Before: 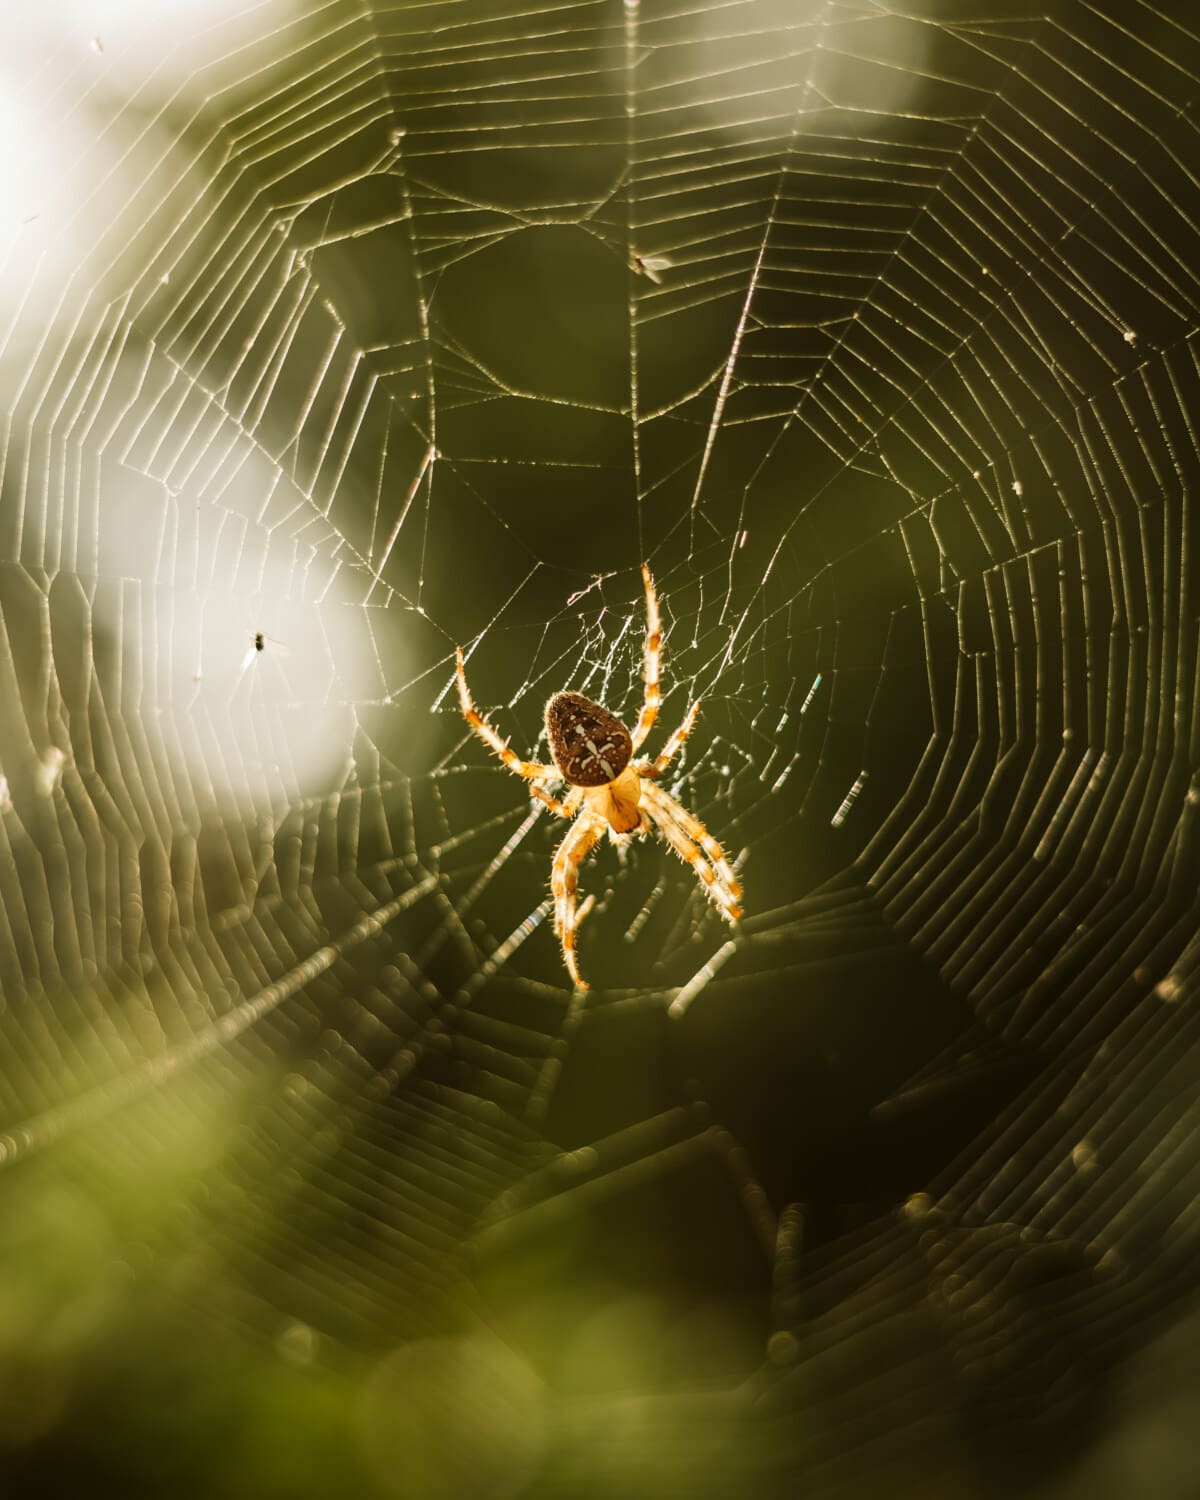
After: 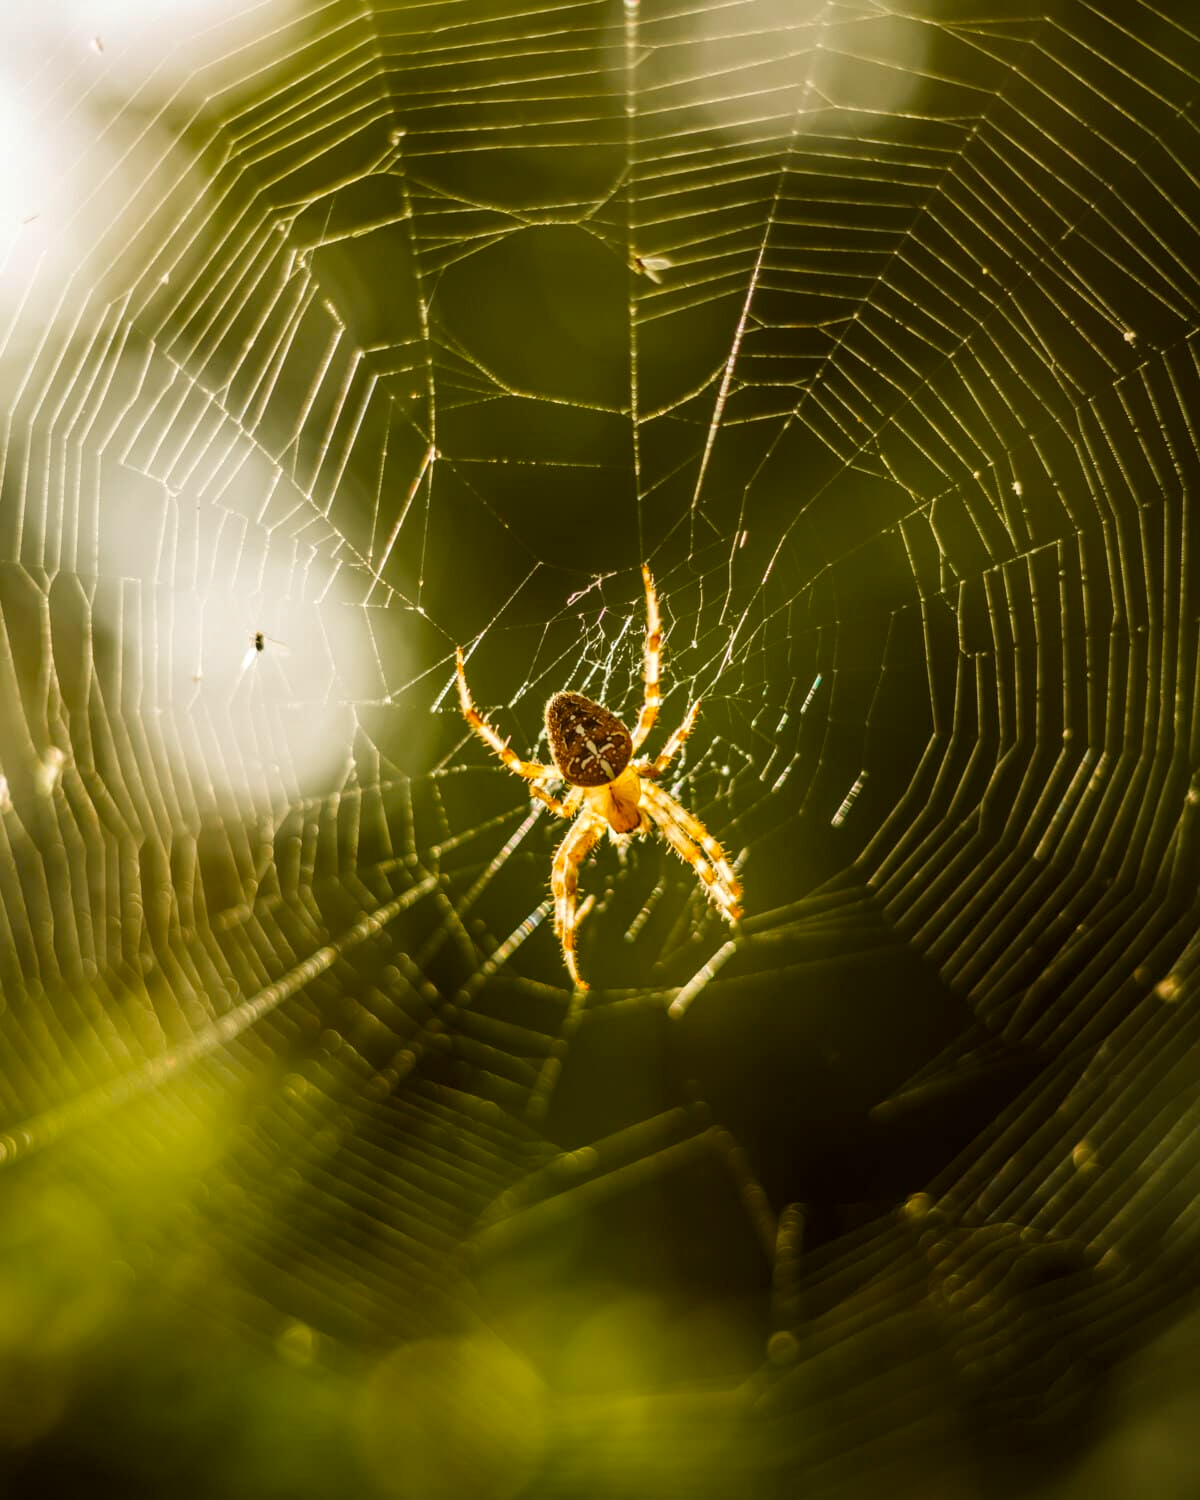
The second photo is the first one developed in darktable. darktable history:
local contrast: on, module defaults
color balance rgb: perceptual saturation grading › global saturation 25%, global vibrance 20%
